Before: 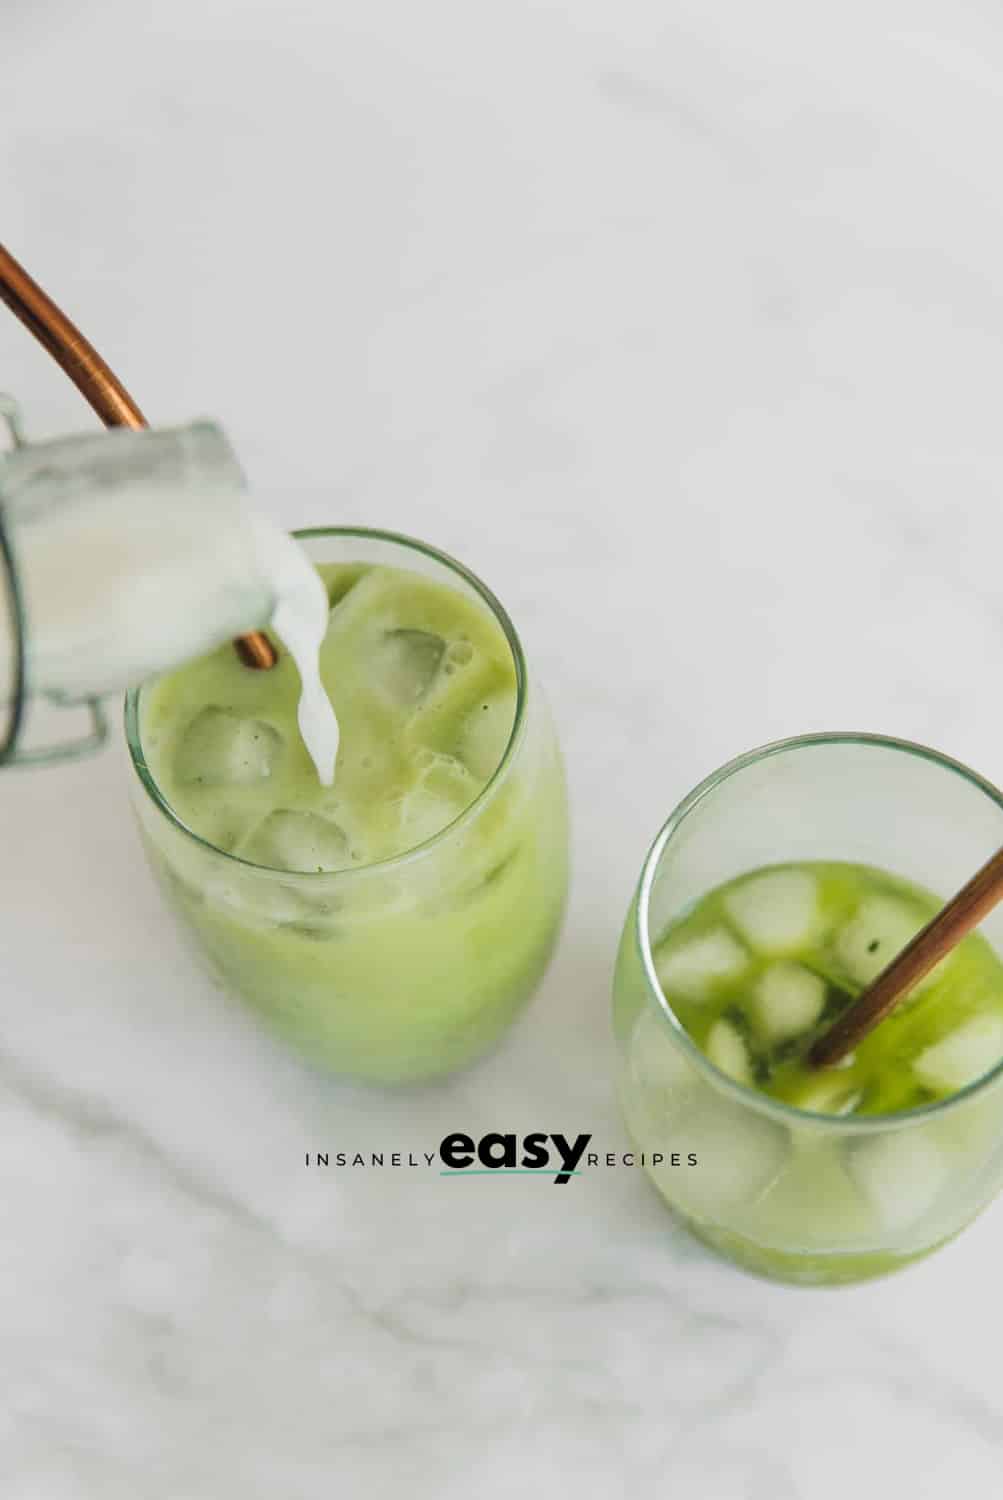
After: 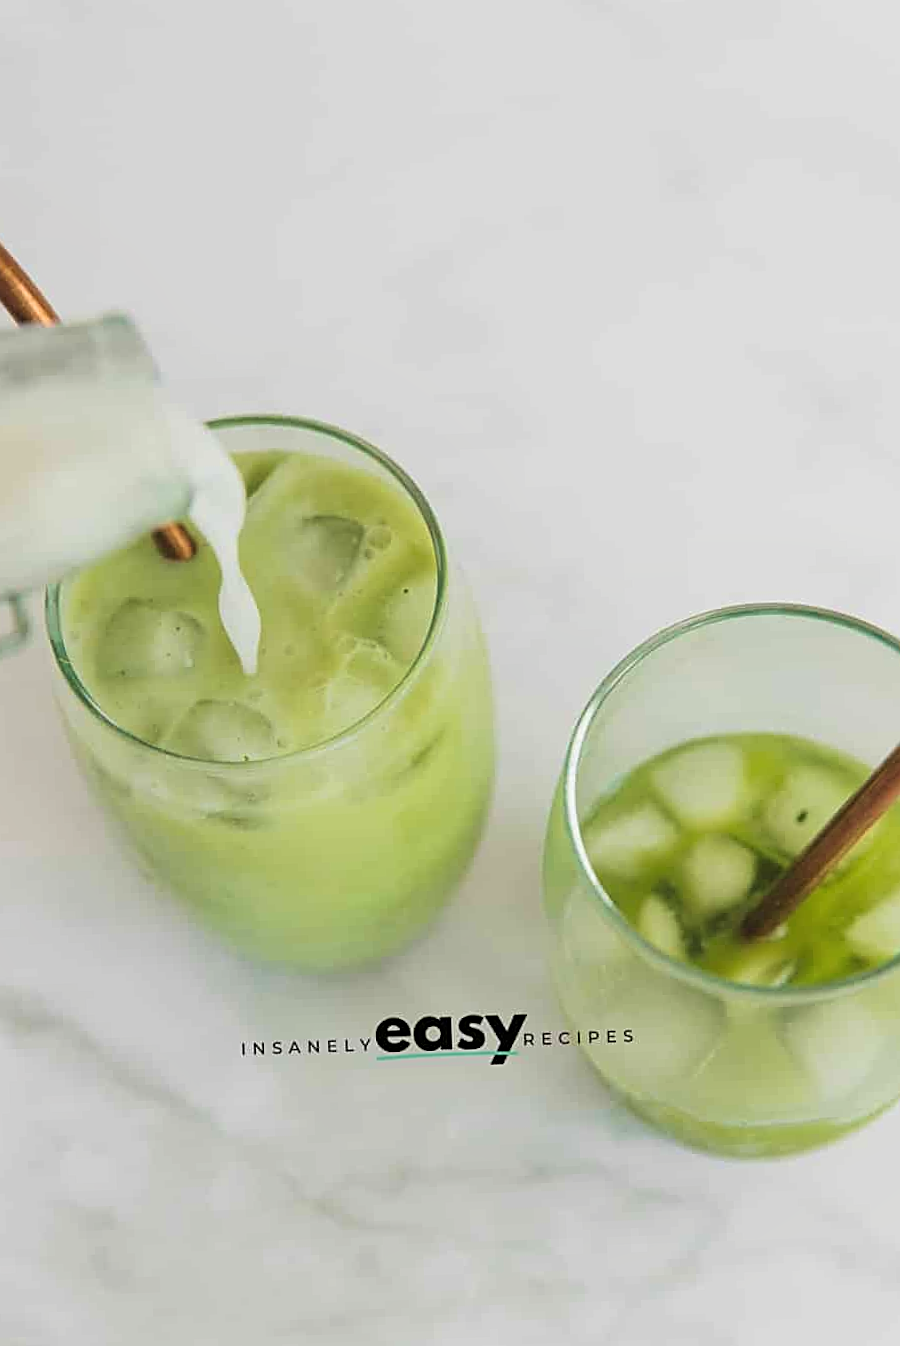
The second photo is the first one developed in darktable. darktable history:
velvia: on, module defaults
contrast equalizer: octaves 7, y [[0.6 ×6], [0.55 ×6], [0 ×6], [0 ×6], [0 ×6]], mix -0.2
sharpen: on, module defaults
crop and rotate: angle 1.96°, left 5.673%, top 5.673%
